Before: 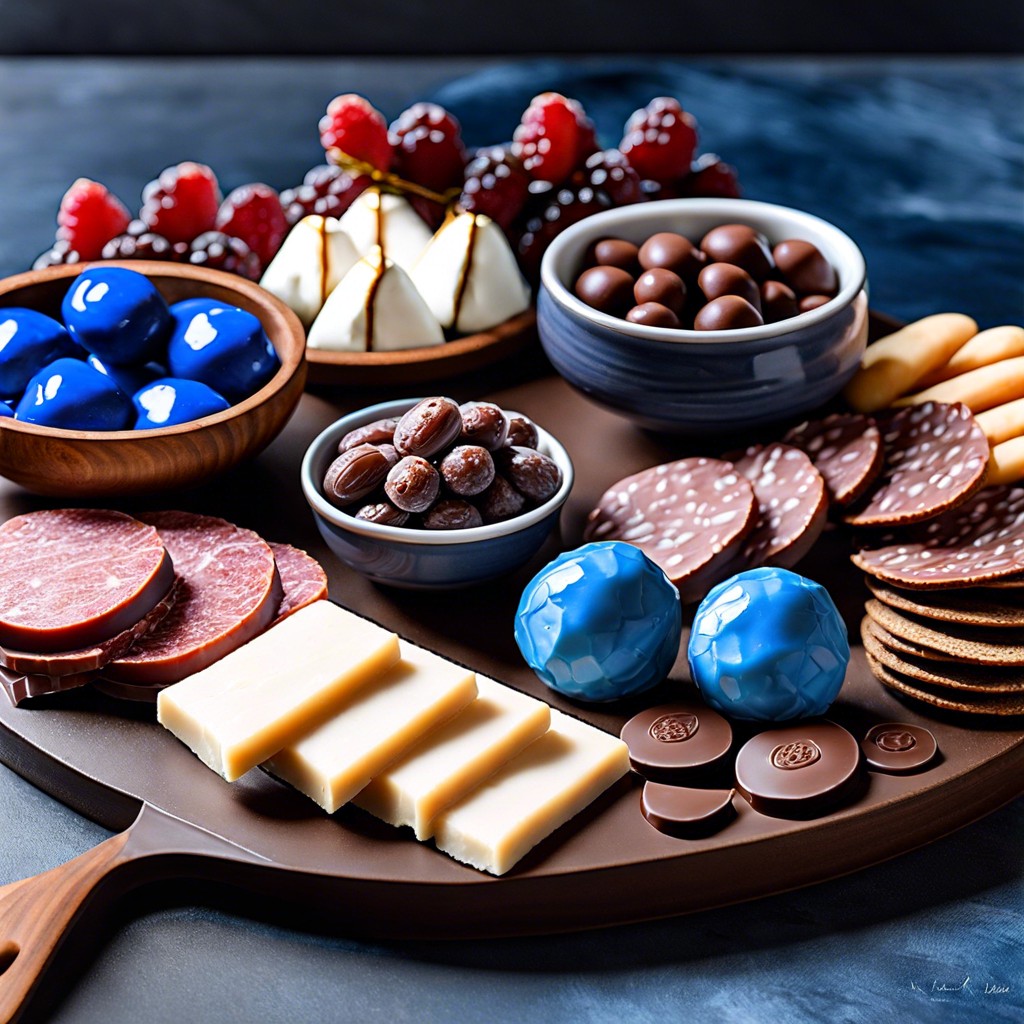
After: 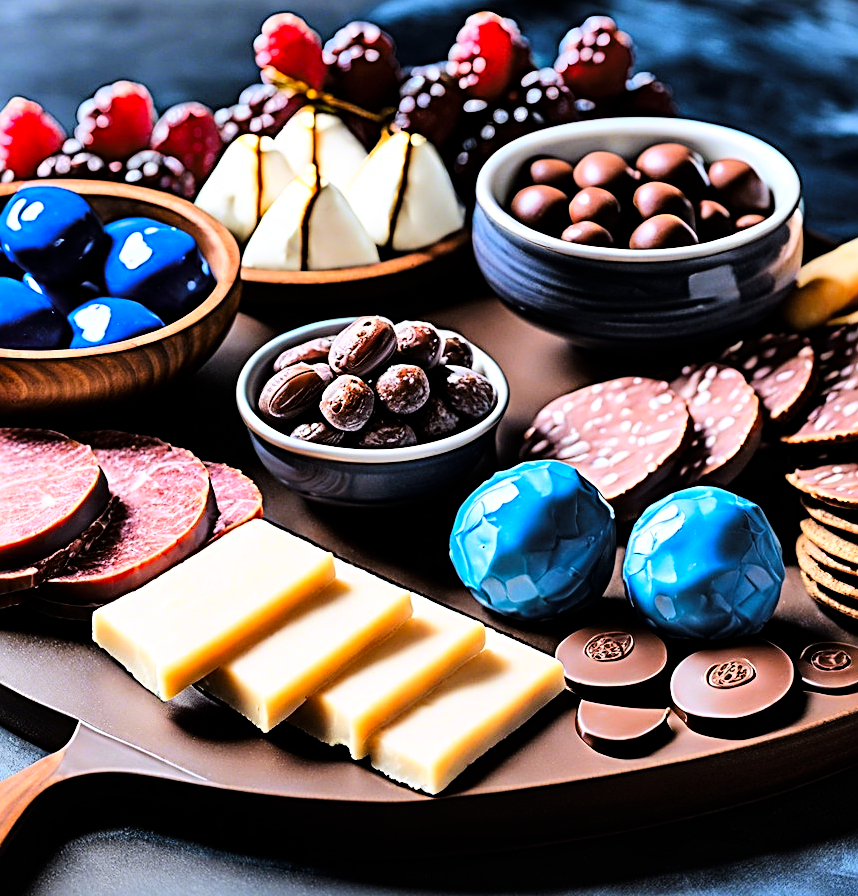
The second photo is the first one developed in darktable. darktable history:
tone curve: curves: ch0 [(0, 0) (0.003, 0) (0.011, 0.001) (0.025, 0.003) (0.044, 0.005) (0.069, 0.011) (0.1, 0.021) (0.136, 0.035) (0.177, 0.079) (0.224, 0.134) (0.277, 0.219) (0.335, 0.315) (0.399, 0.42) (0.468, 0.529) (0.543, 0.636) (0.623, 0.727) (0.709, 0.805) (0.801, 0.88) (0.898, 0.957) (1, 1)], color space Lab, linked channels, preserve colors none
contrast brightness saturation: contrast 0.071, brightness 0.078, saturation 0.18
crop: left 6.407%, top 7.957%, right 9.531%, bottom 3.945%
shadows and highlights: soften with gaussian
sharpen: radius 3.075
